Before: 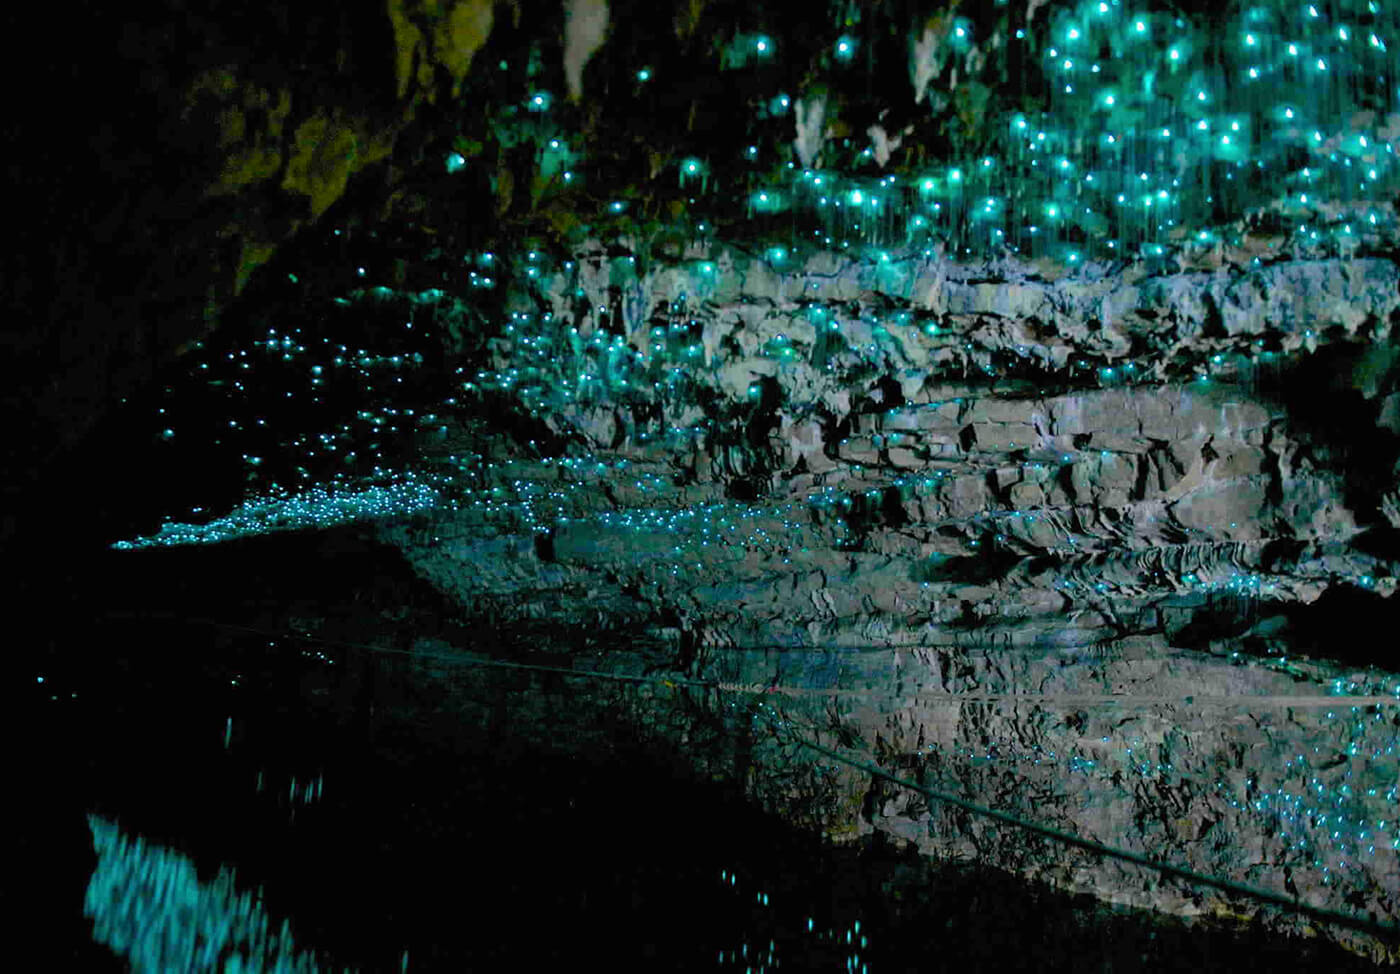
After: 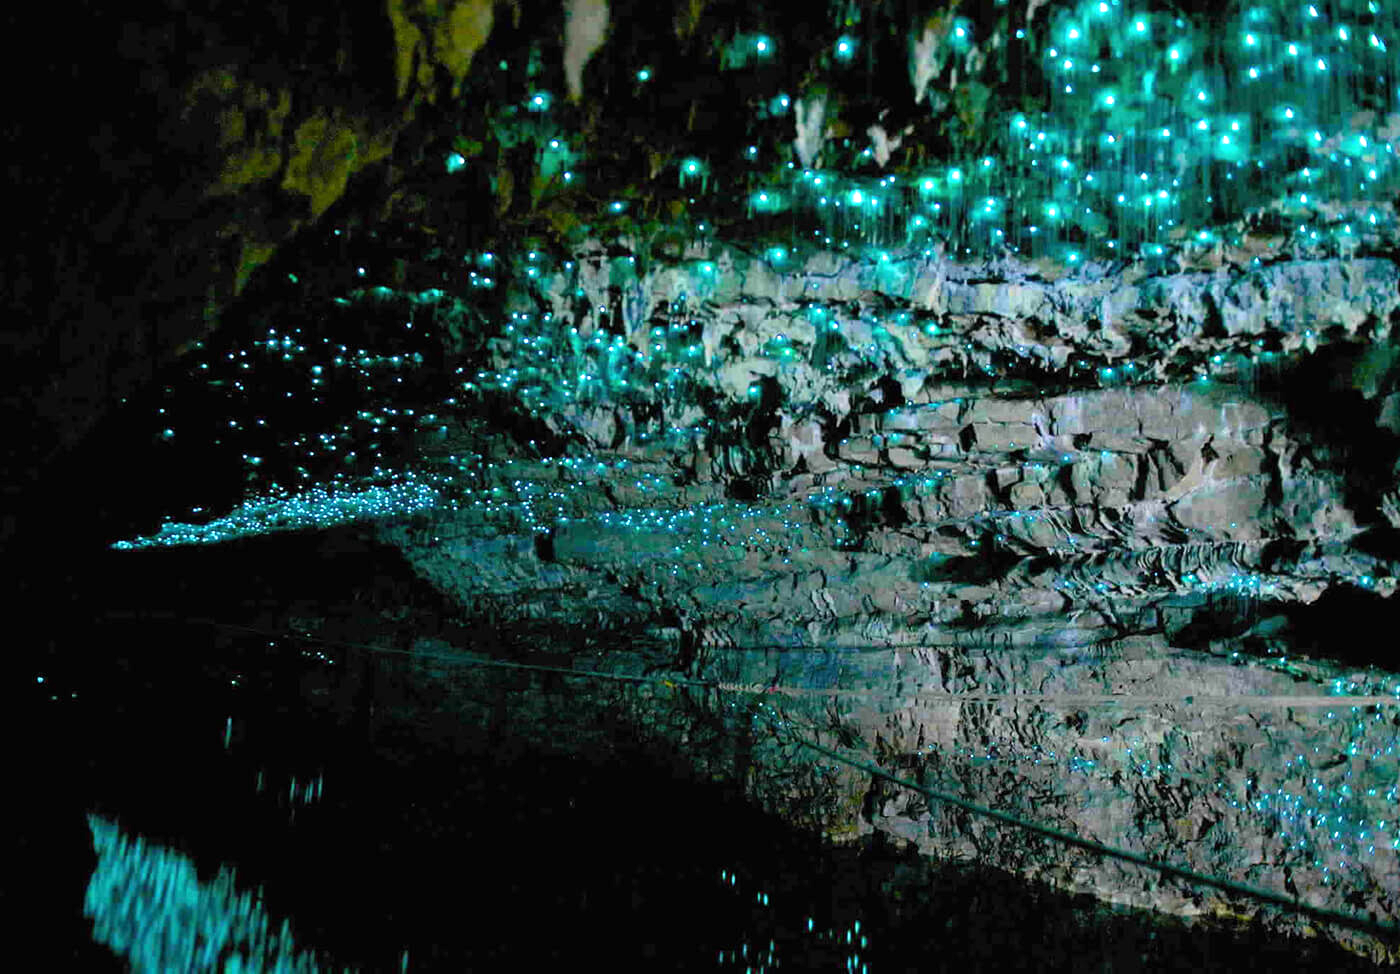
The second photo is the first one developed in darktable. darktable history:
exposure: black level correction 0, exposure 0.7 EV, compensate exposure bias true, compensate highlight preservation false
levels: mode automatic, black 0.023%, white 99.97%, levels [0.062, 0.494, 0.925]
